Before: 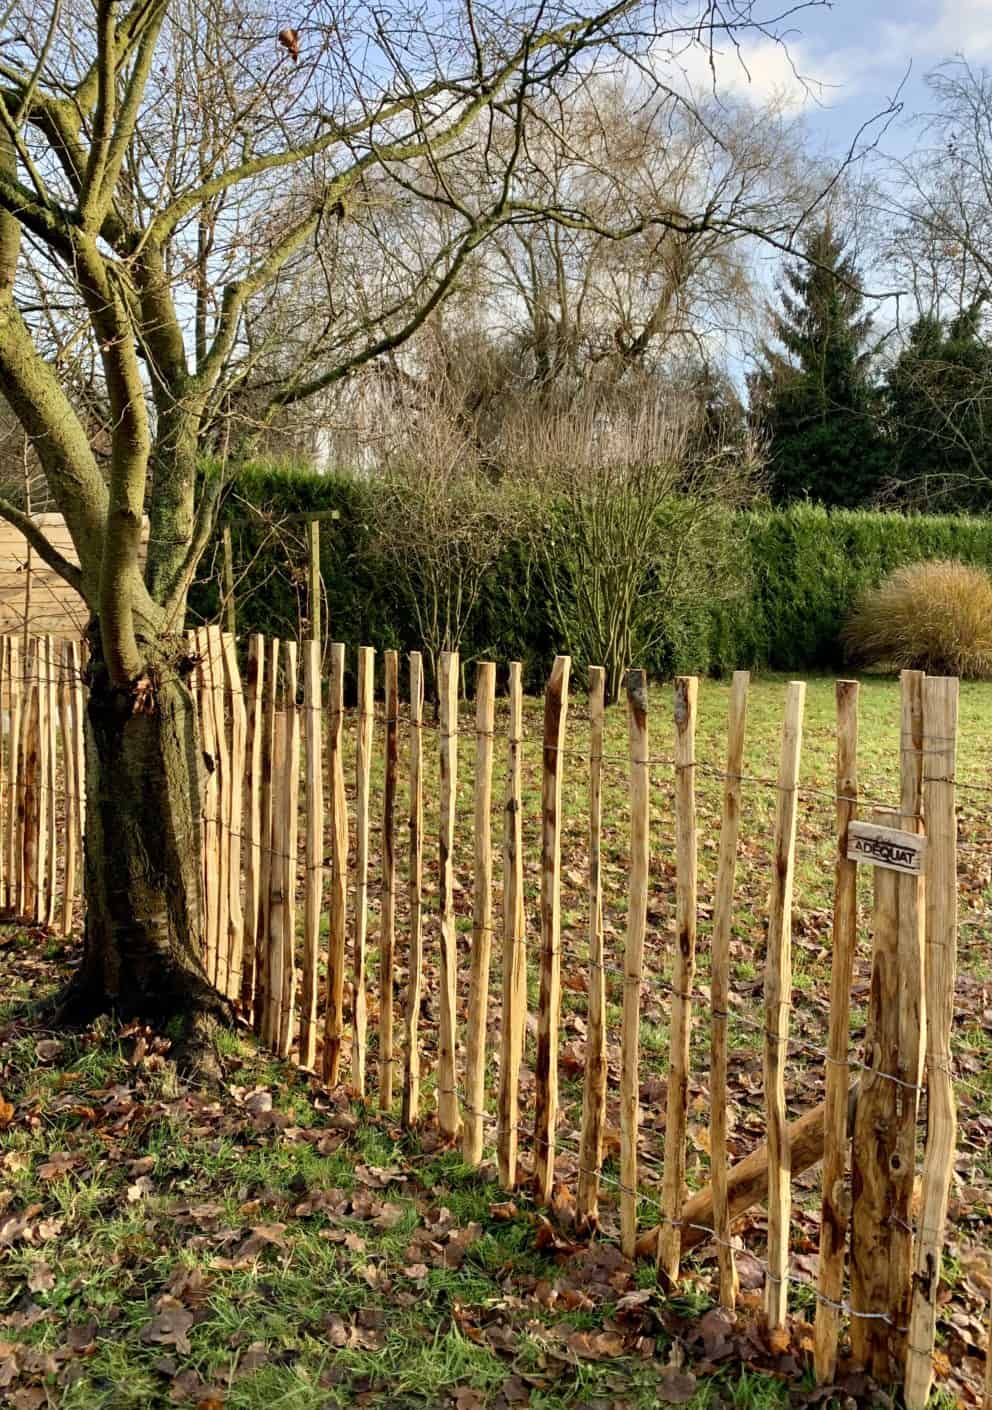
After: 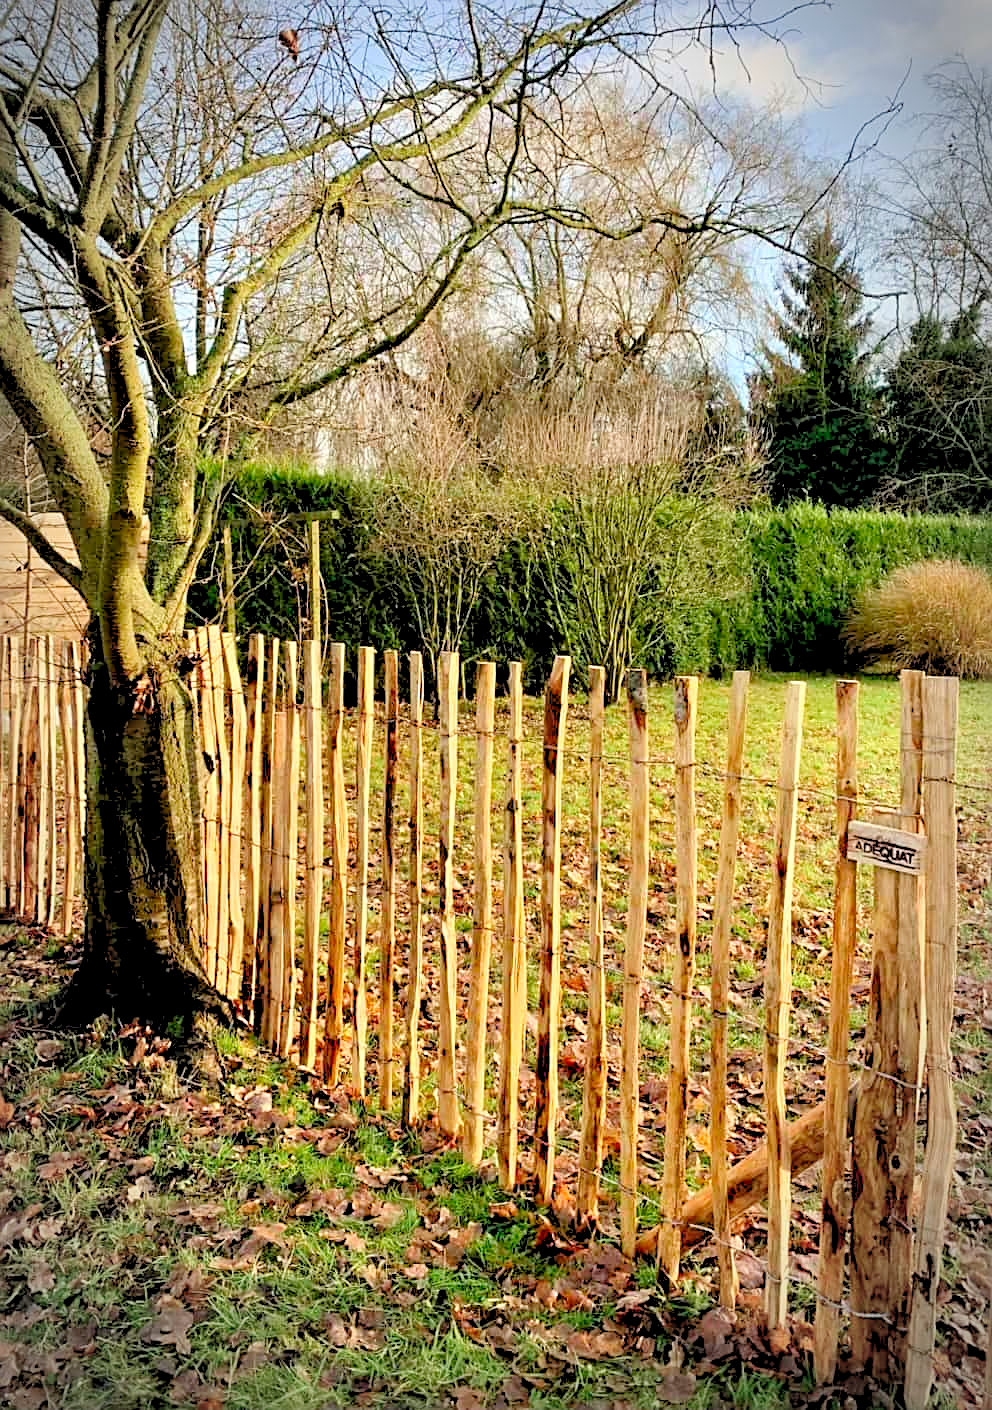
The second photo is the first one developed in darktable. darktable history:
sharpen: amount 0.493
vignetting: brightness -0.575, automatic ratio true, unbound false
levels: levels [0.072, 0.414, 0.976]
